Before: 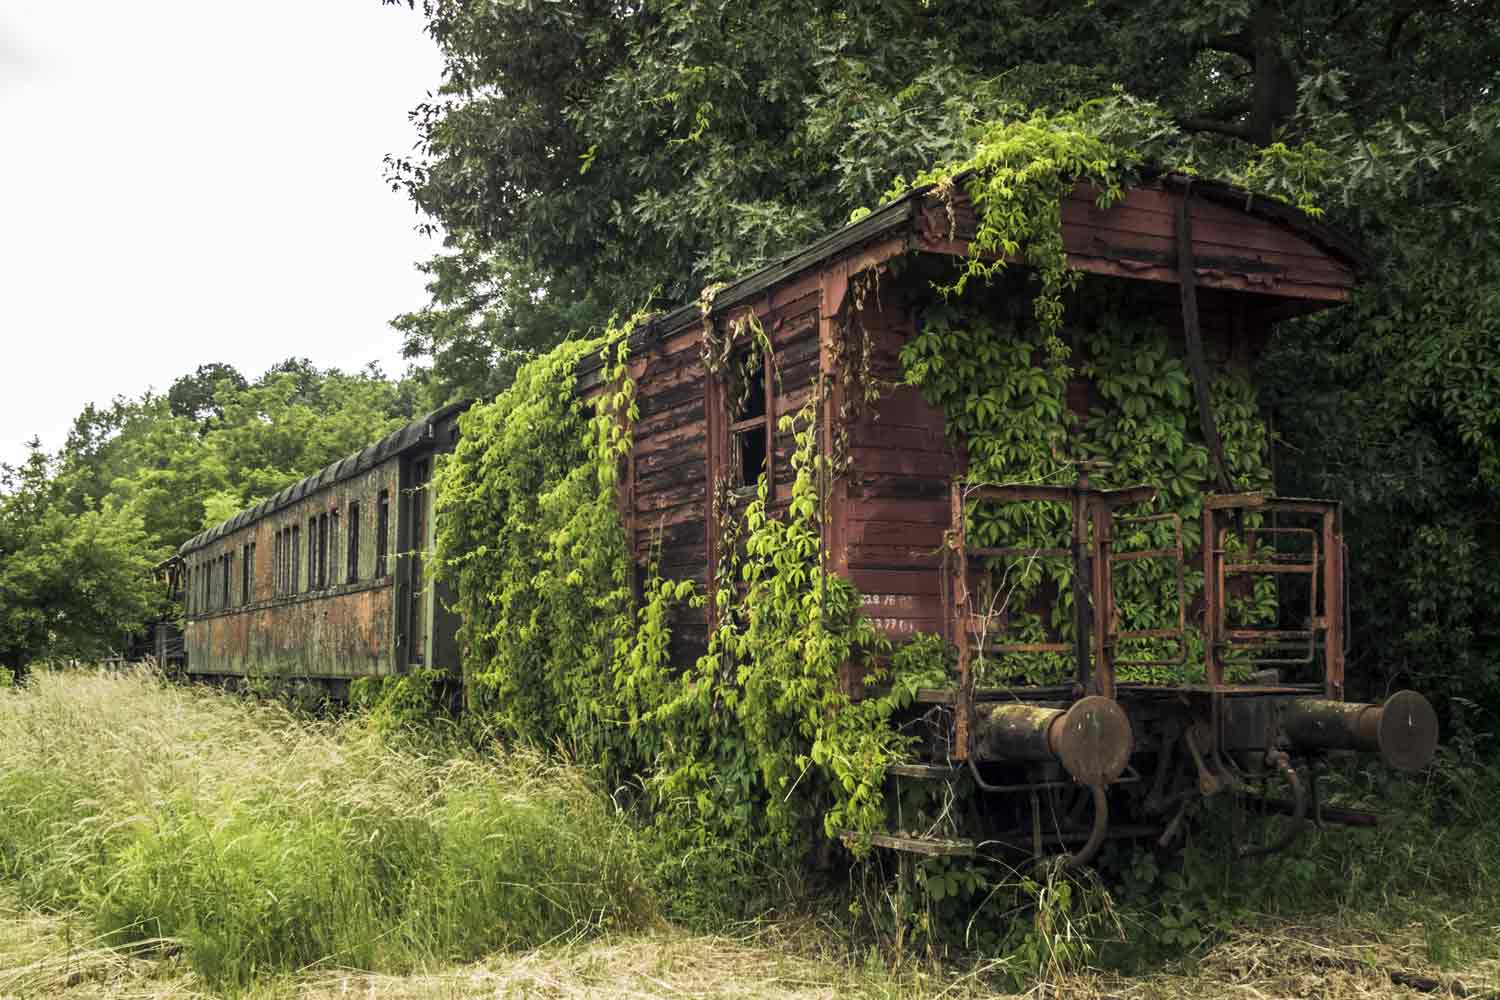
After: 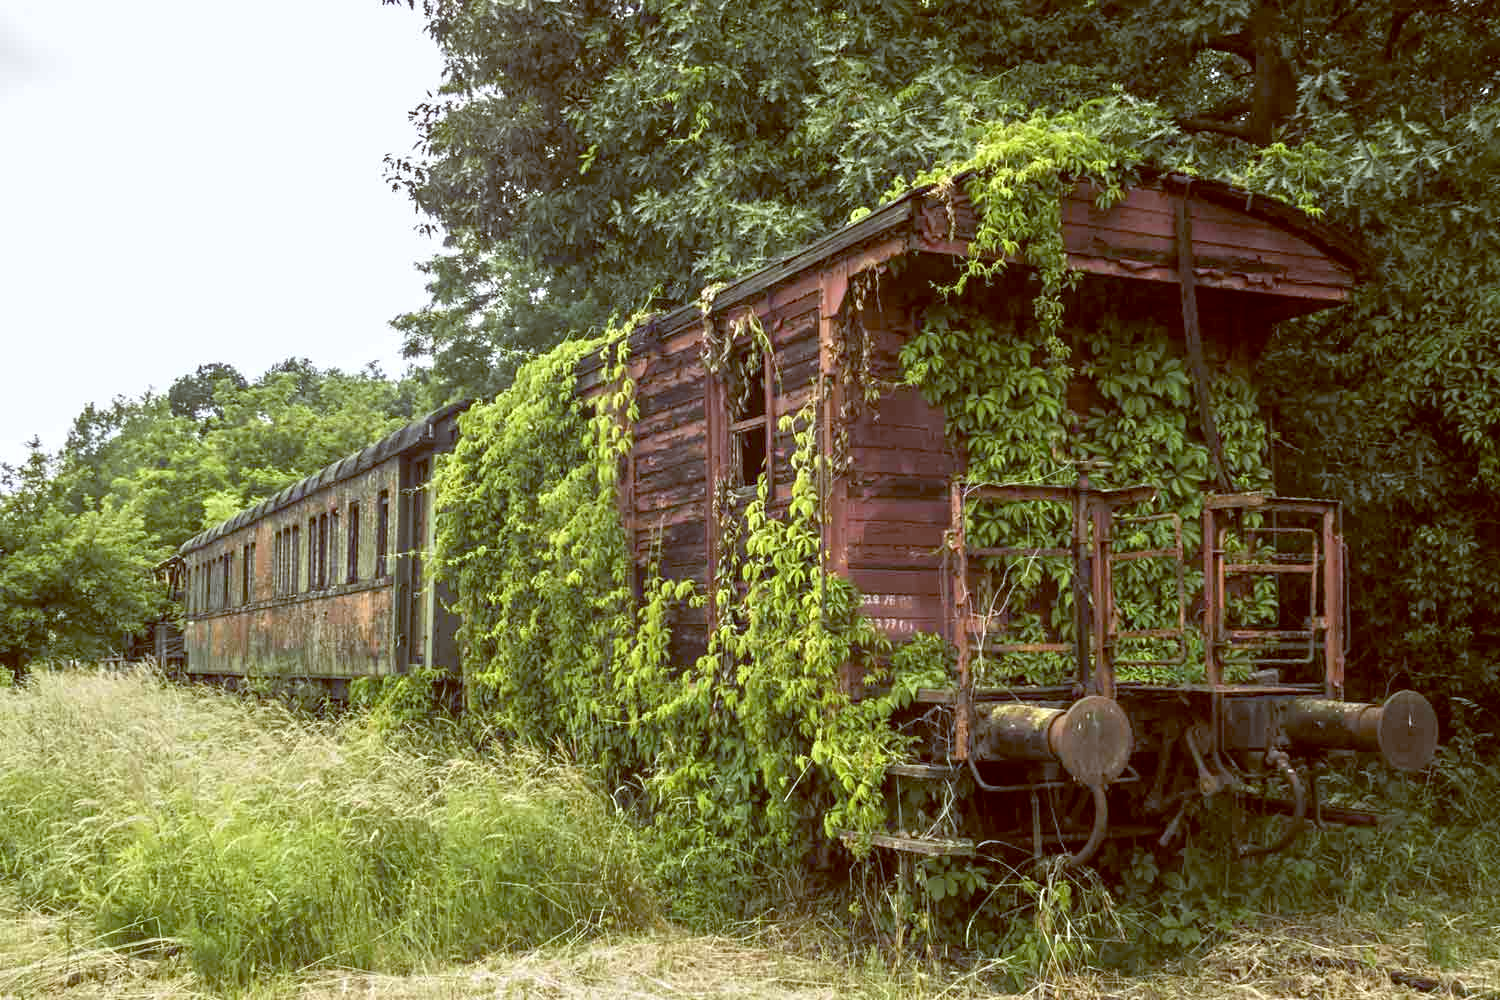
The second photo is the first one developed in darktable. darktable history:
tone equalizer: -8 EV 1 EV, -7 EV 1 EV, -6 EV 1 EV, -5 EV 1 EV, -4 EV 1 EV, -3 EV 0.75 EV, -2 EV 0.5 EV, -1 EV 0.25 EV
color balance: lift [1, 1.015, 1.004, 0.985], gamma [1, 0.958, 0.971, 1.042], gain [1, 0.956, 0.977, 1.044]
